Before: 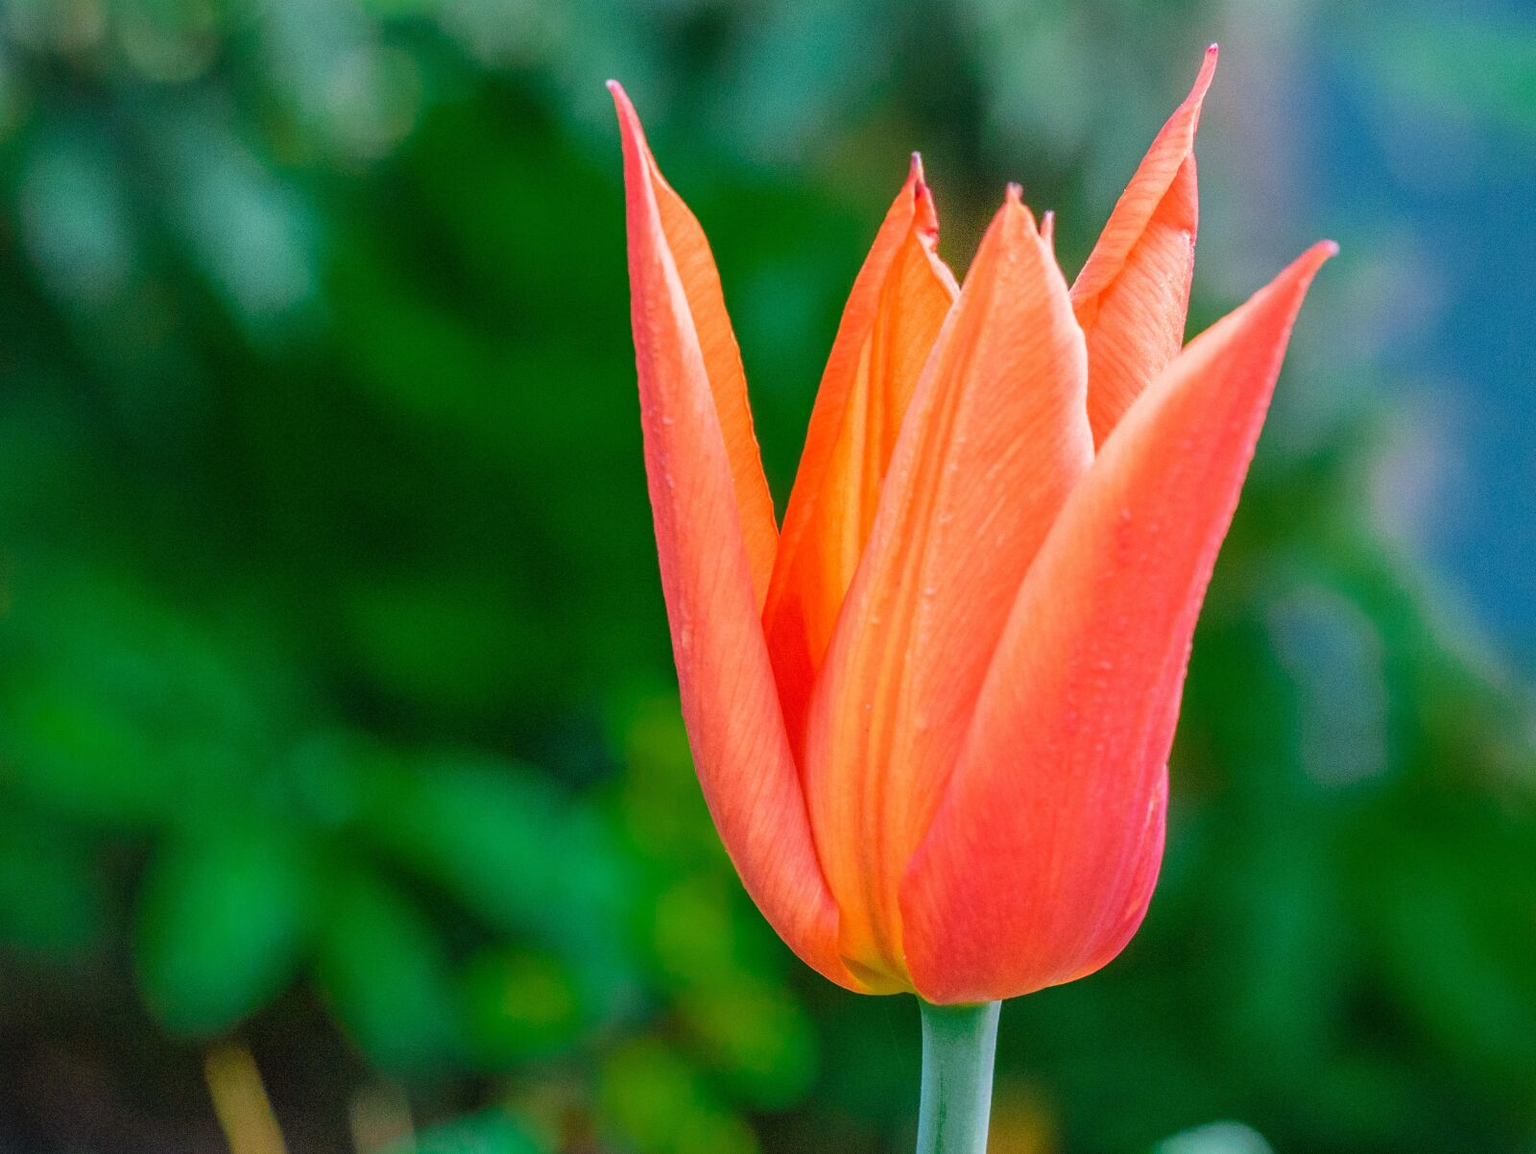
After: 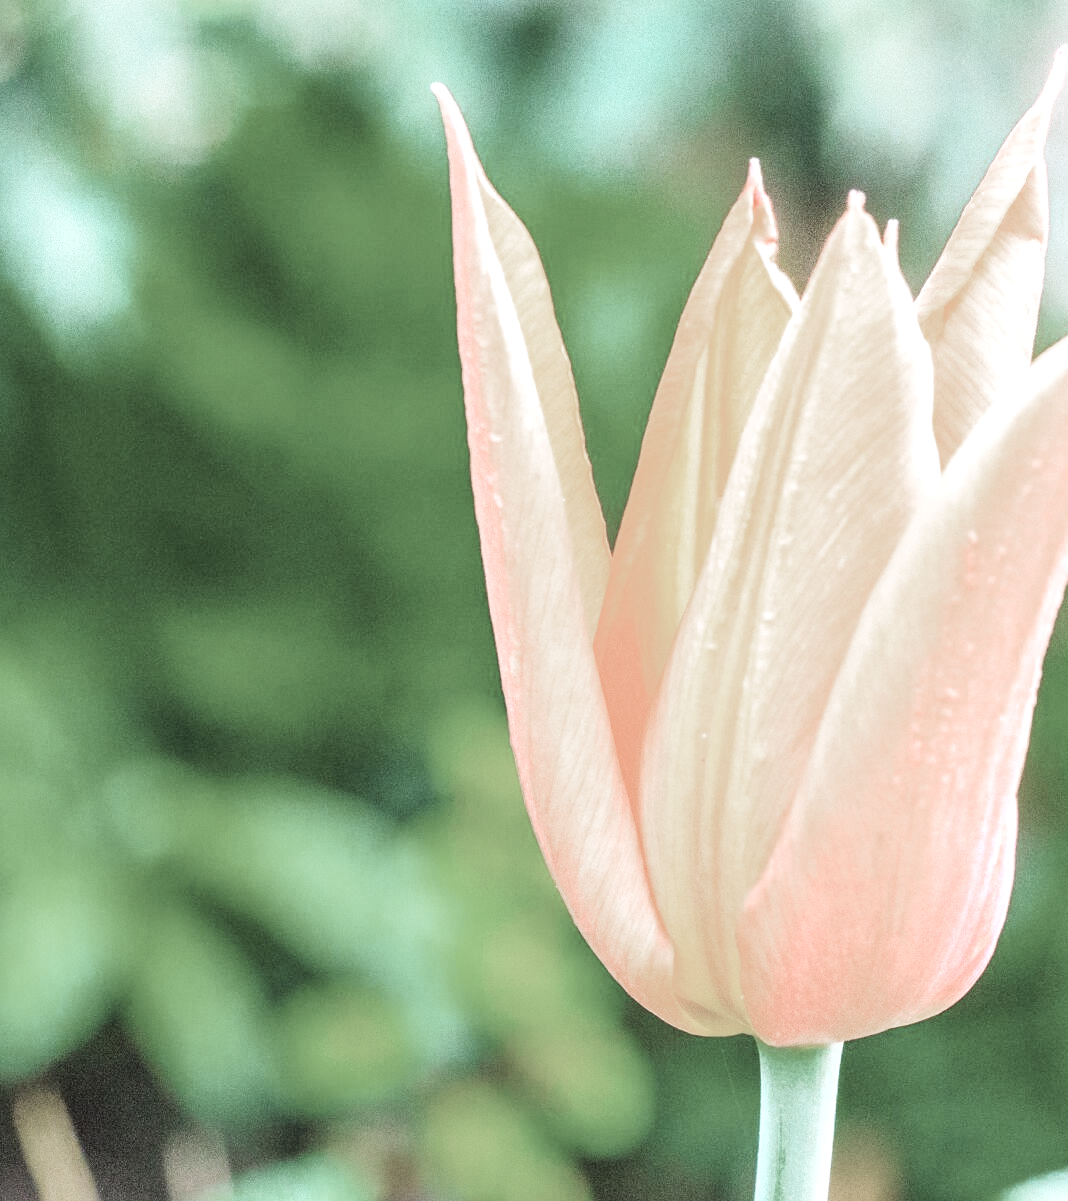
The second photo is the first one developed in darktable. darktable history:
color zones: curves: ch0 [(0, 0.613) (0.01, 0.613) (0.245, 0.448) (0.498, 0.529) (0.642, 0.665) (0.879, 0.777) (0.99, 0.613)]; ch1 [(0, 0.272) (0.219, 0.127) (0.724, 0.346)]
base curve: curves: ch0 [(0, 0) (0.005, 0.002) (0.15, 0.3) (0.4, 0.7) (0.75, 0.95) (1, 1)], preserve colors none
exposure: black level correction -0.002, exposure 1.111 EV, compensate highlight preservation false
crop and rotate: left 12.546%, right 20.676%
